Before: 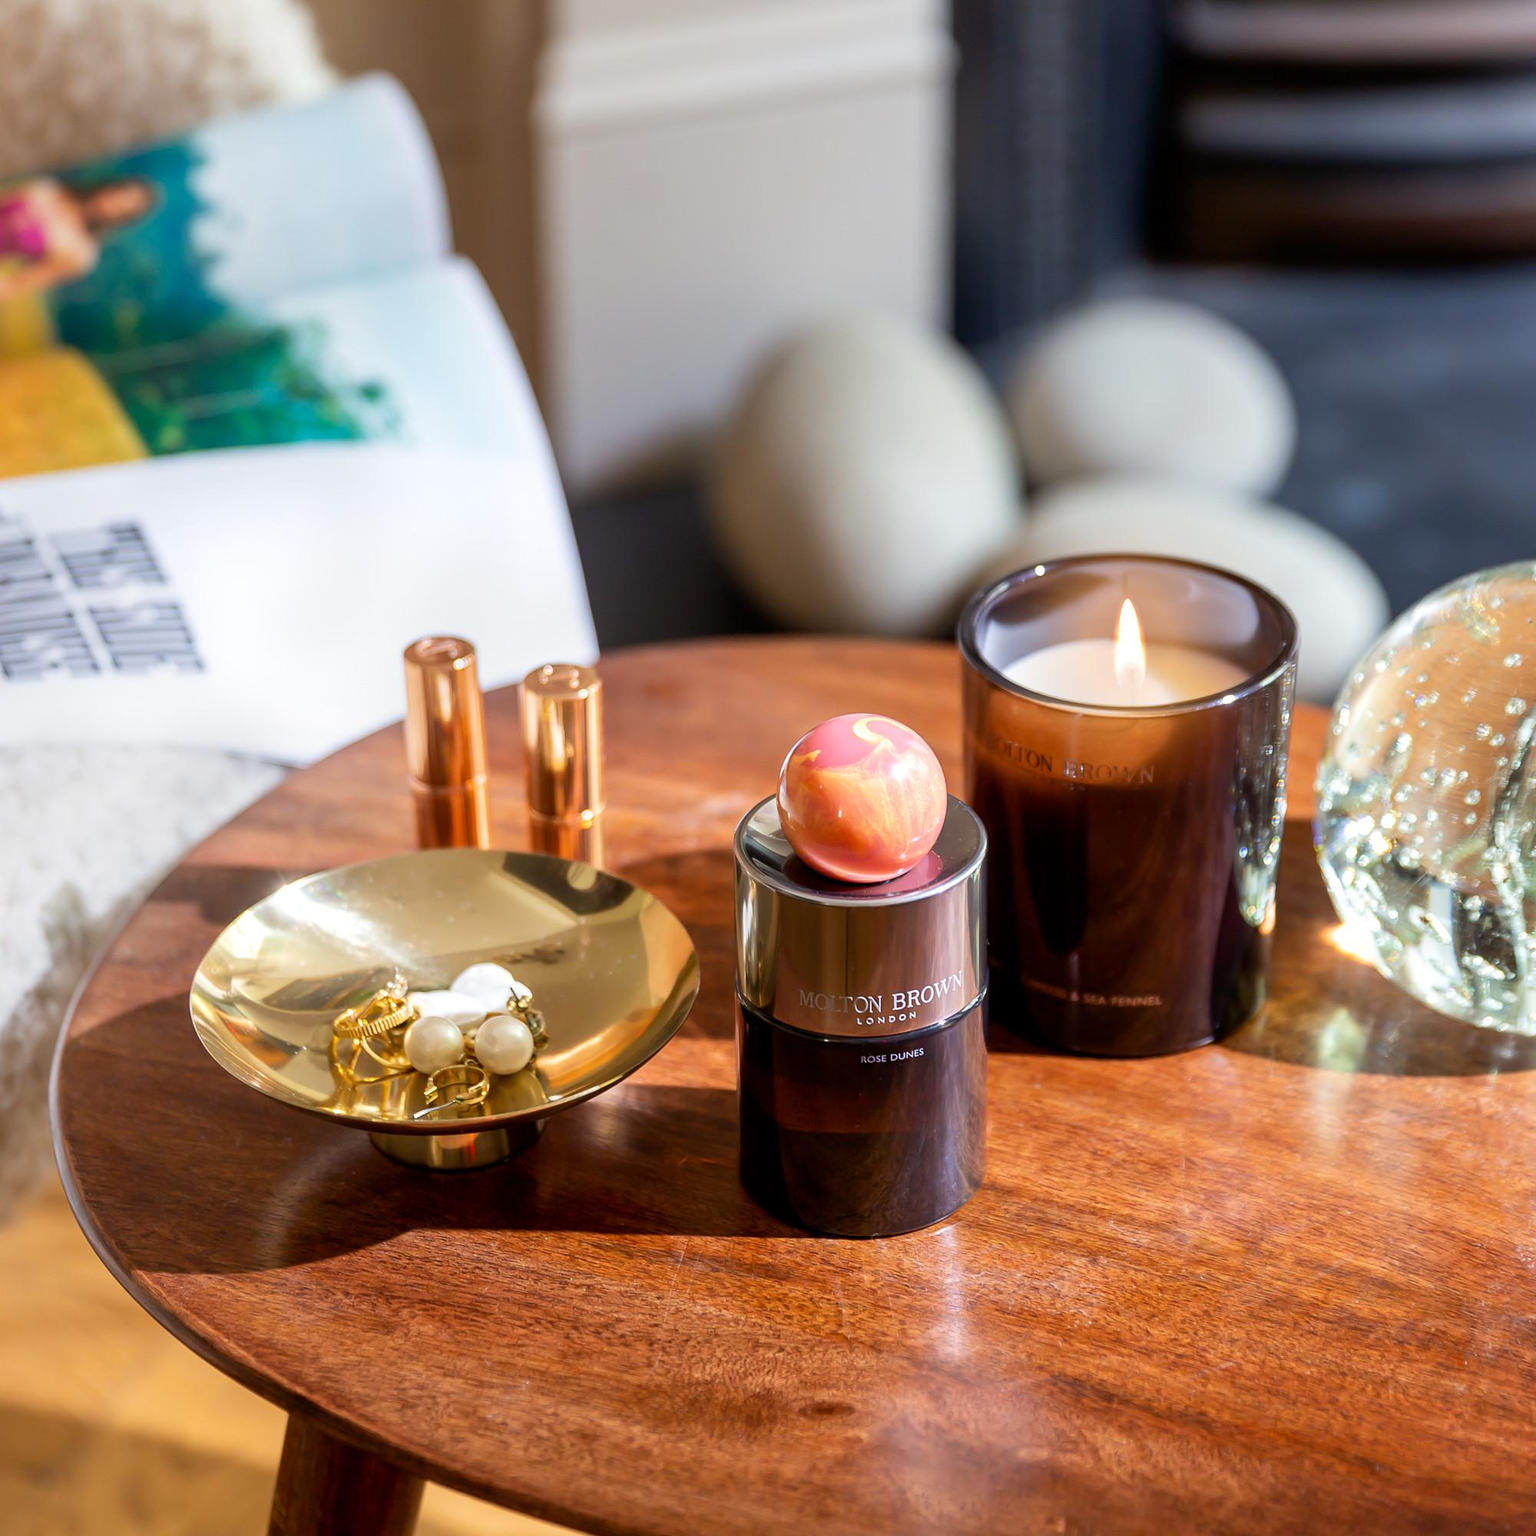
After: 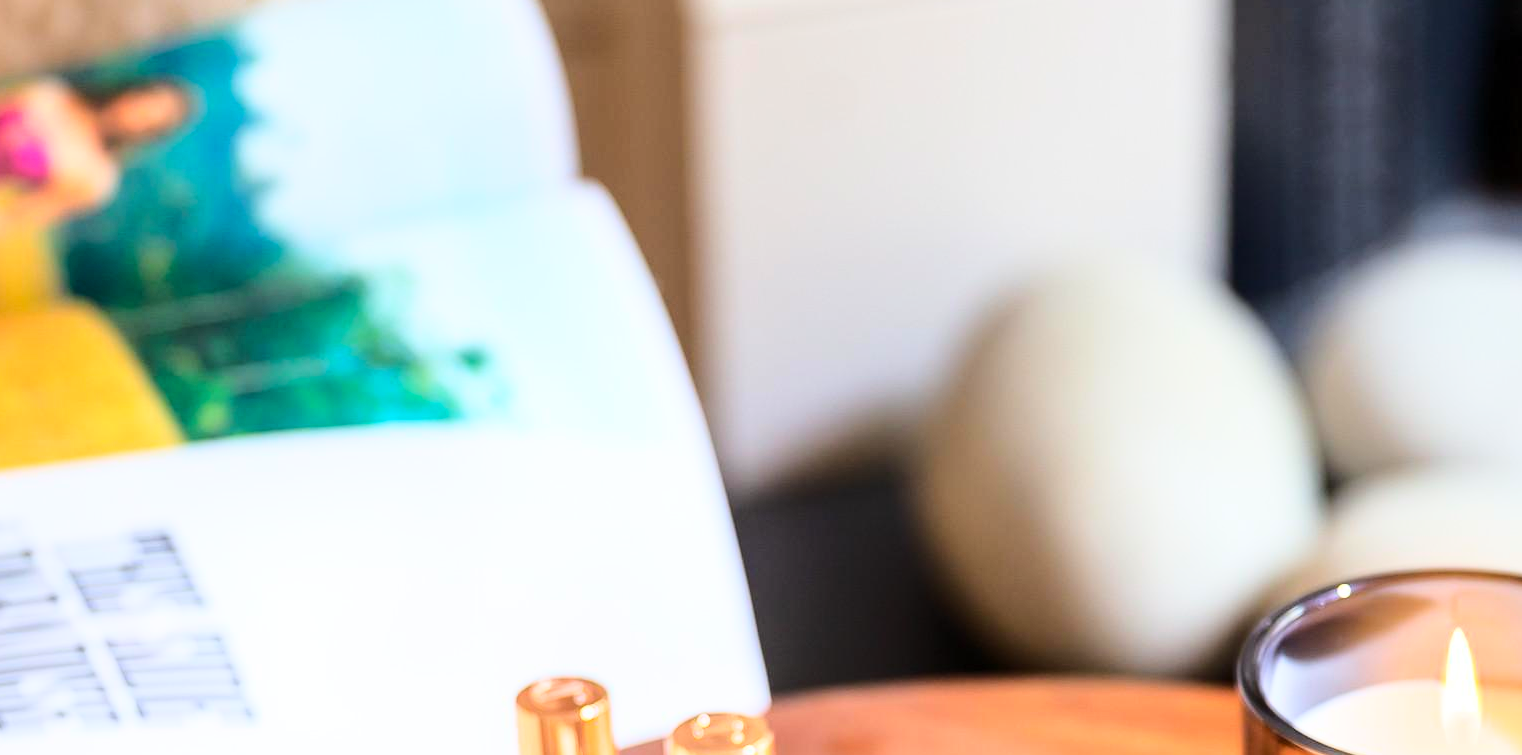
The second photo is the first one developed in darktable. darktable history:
contrast brightness saturation: contrast 0.096, brightness 0.036, saturation 0.09
base curve: curves: ch0 [(0, 0) (0.028, 0.03) (0.121, 0.232) (0.46, 0.748) (0.859, 0.968) (1, 1)]
crop: left 0.546%, top 7.637%, right 23.314%, bottom 54.601%
